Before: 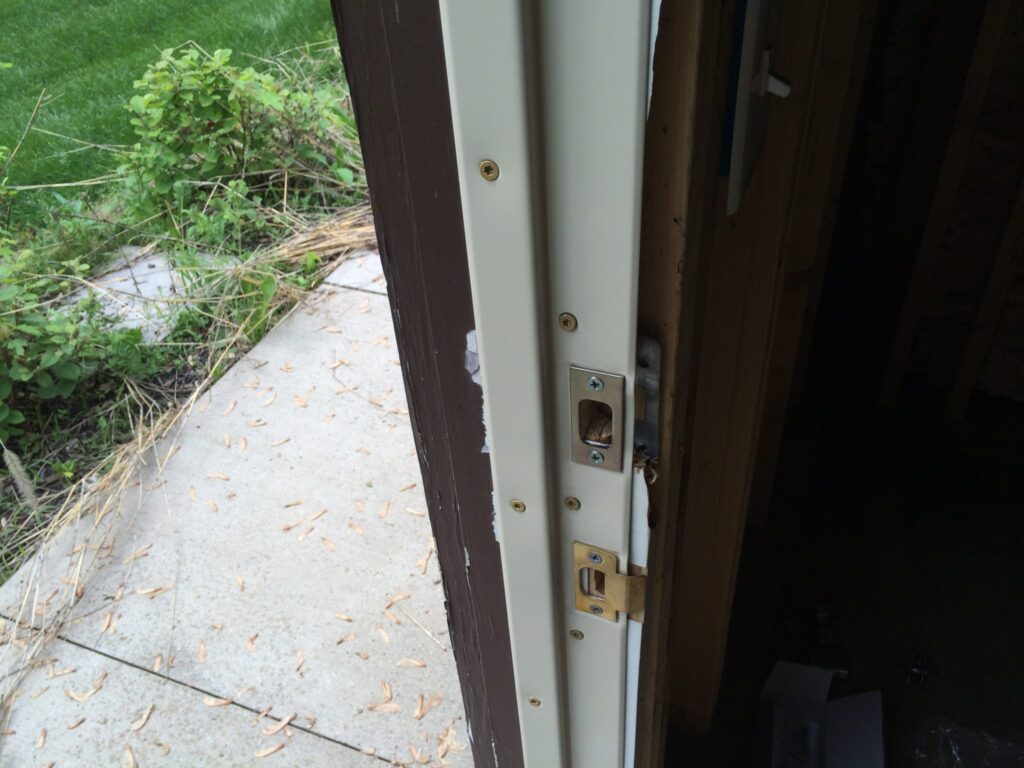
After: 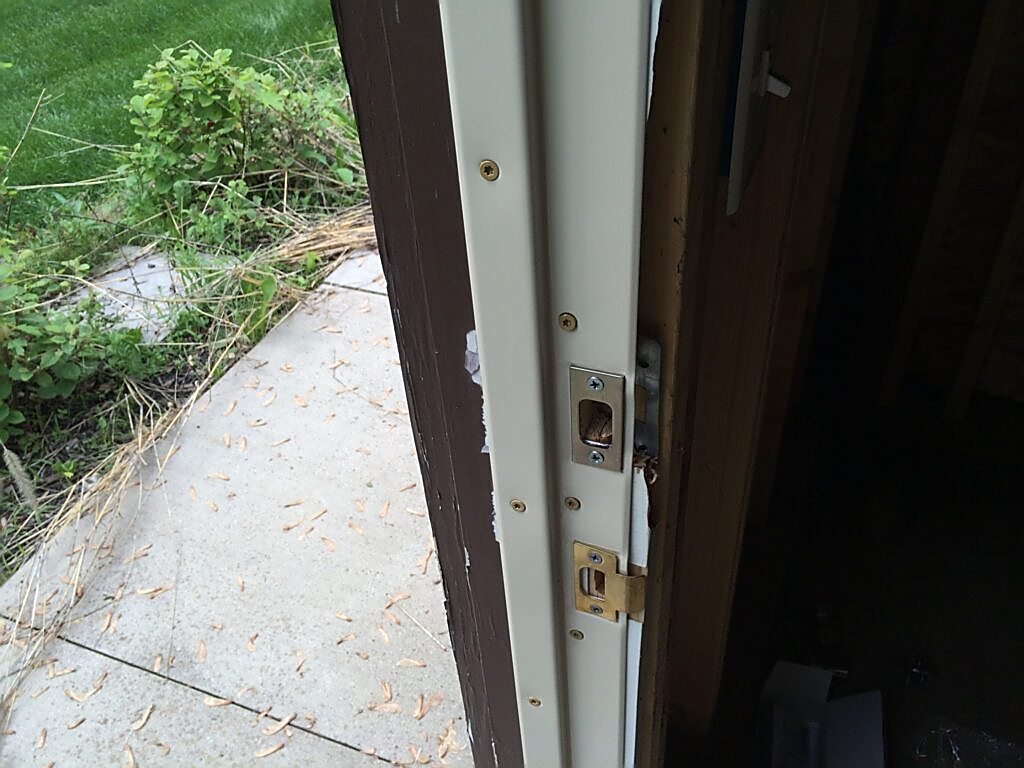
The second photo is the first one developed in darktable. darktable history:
sharpen: radius 1.373, amount 1.242, threshold 0.69
